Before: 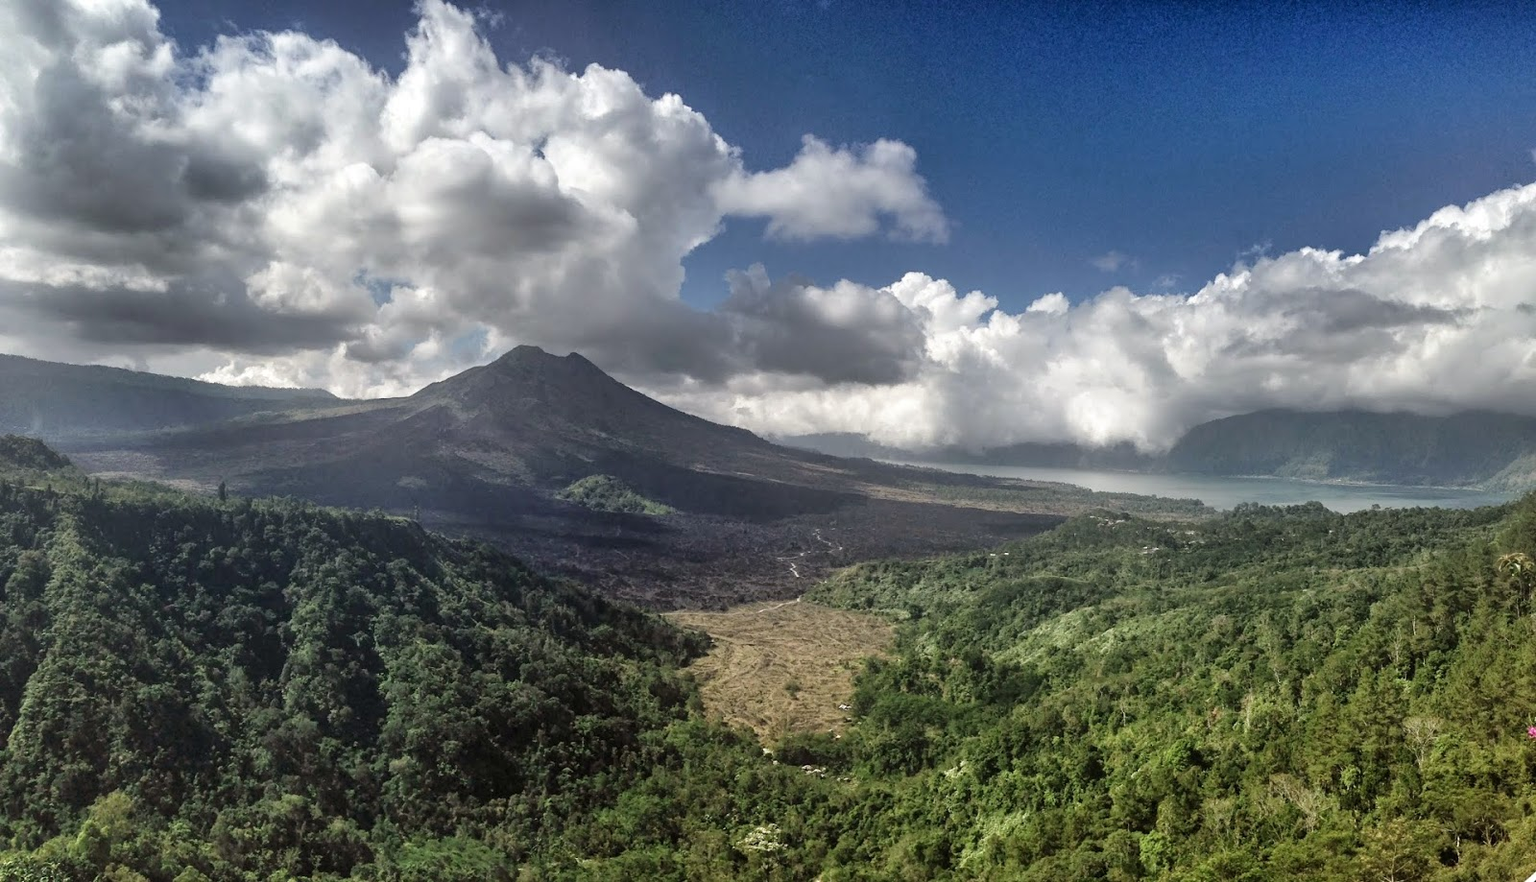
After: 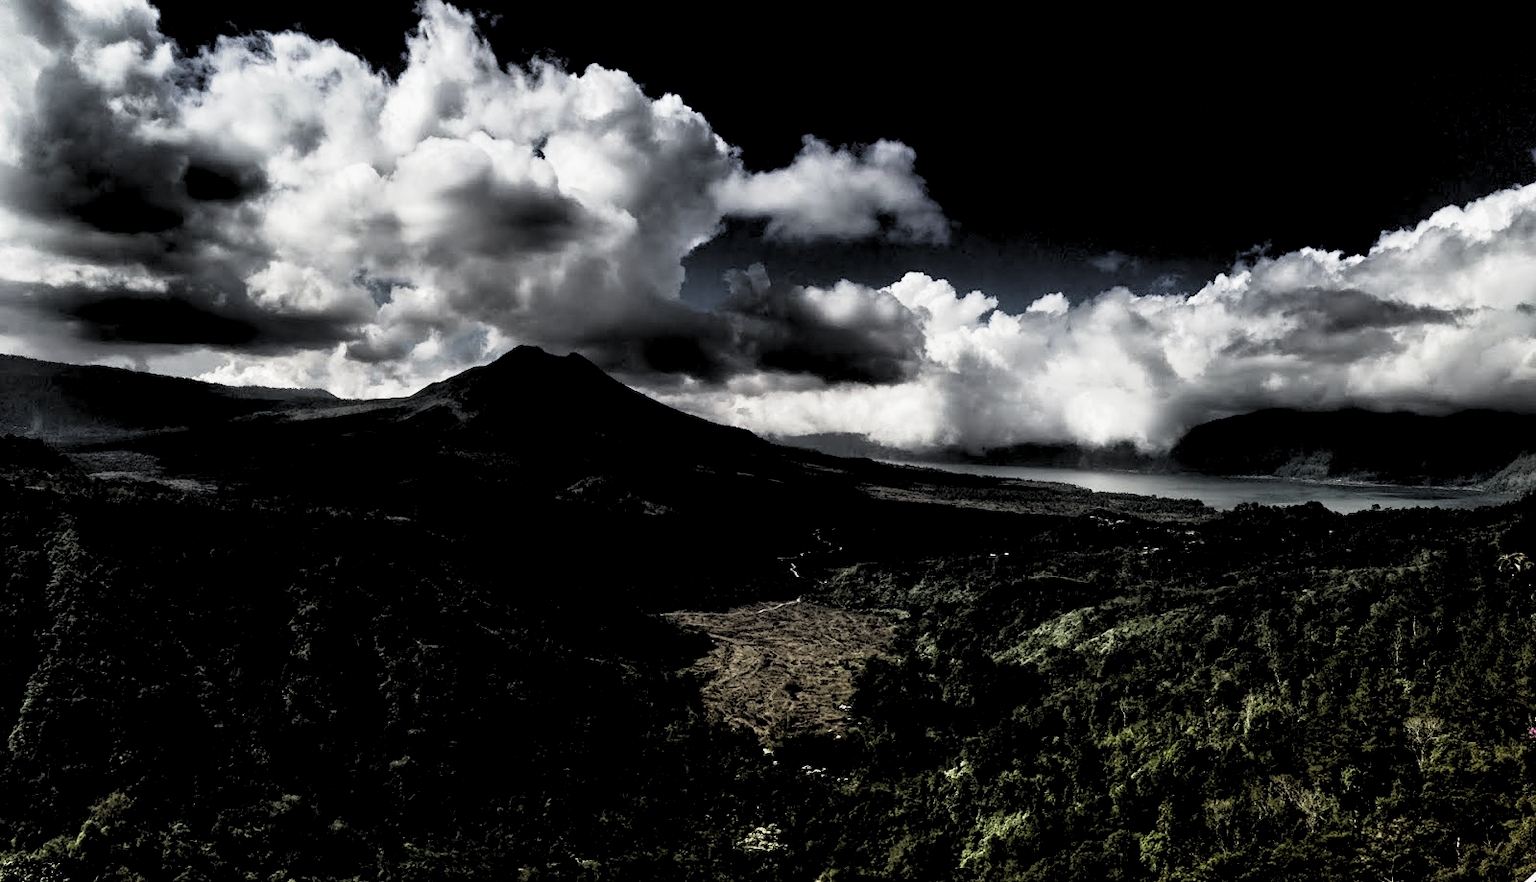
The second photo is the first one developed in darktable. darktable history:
tone curve: curves: ch0 [(0, 0) (0.136, 0.071) (0.346, 0.366) (0.489, 0.573) (0.66, 0.748) (0.858, 0.926) (1, 0.977)]; ch1 [(0, 0) (0.353, 0.344) (0.45, 0.46) (0.498, 0.498) (0.521, 0.512) (0.563, 0.559) (0.592, 0.605) (0.641, 0.673) (1, 1)]; ch2 [(0, 0) (0.333, 0.346) (0.375, 0.375) (0.424, 0.43) (0.476, 0.492) (0.502, 0.502) (0.524, 0.531) (0.579, 0.61) (0.612, 0.644) (0.641, 0.722) (1, 1)], preserve colors none
levels: black 0.013%, levels [0.514, 0.759, 1]
exposure: exposure 0.15 EV, compensate exposure bias true, compensate highlight preservation false
tone equalizer: on, module defaults
